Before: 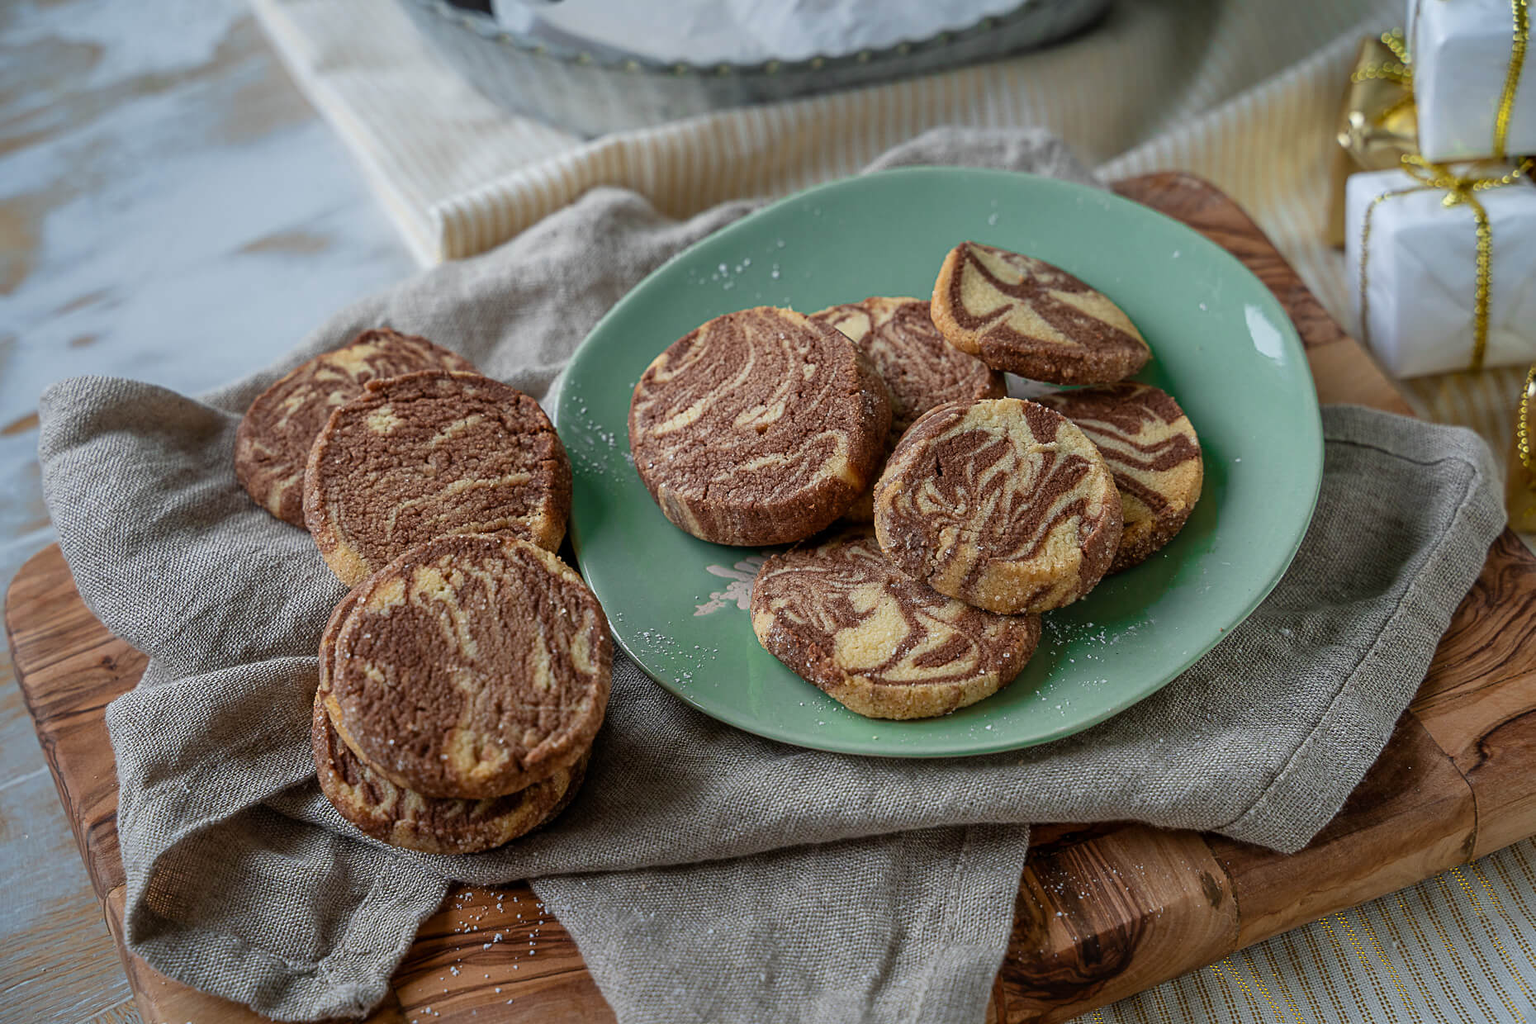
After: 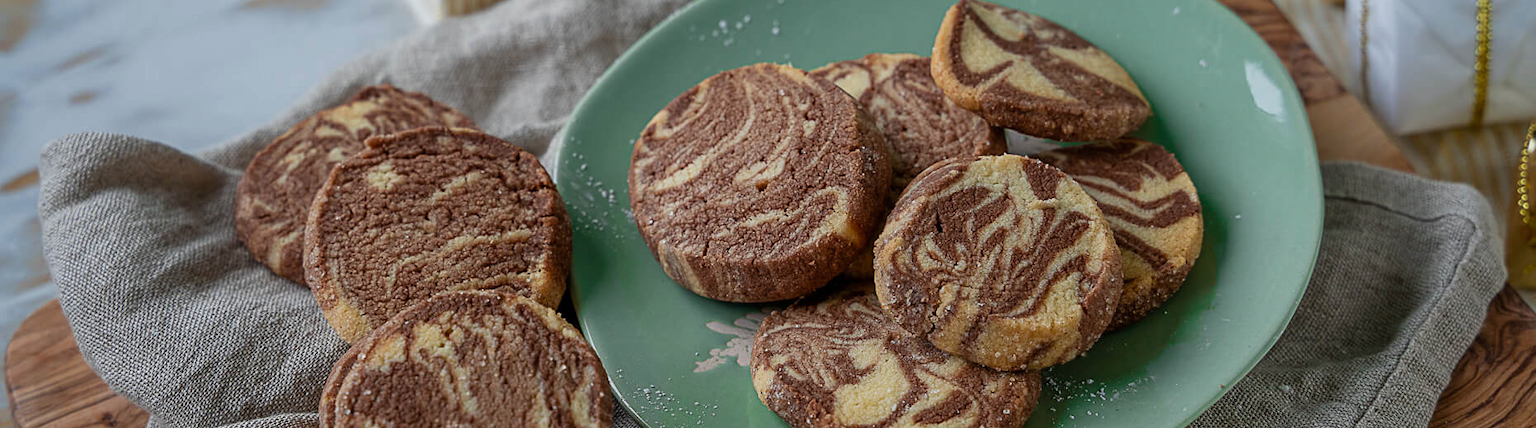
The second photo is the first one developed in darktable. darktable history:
exposure: exposure -0.151 EV, compensate highlight preservation false
crop and rotate: top 23.84%, bottom 34.294%
